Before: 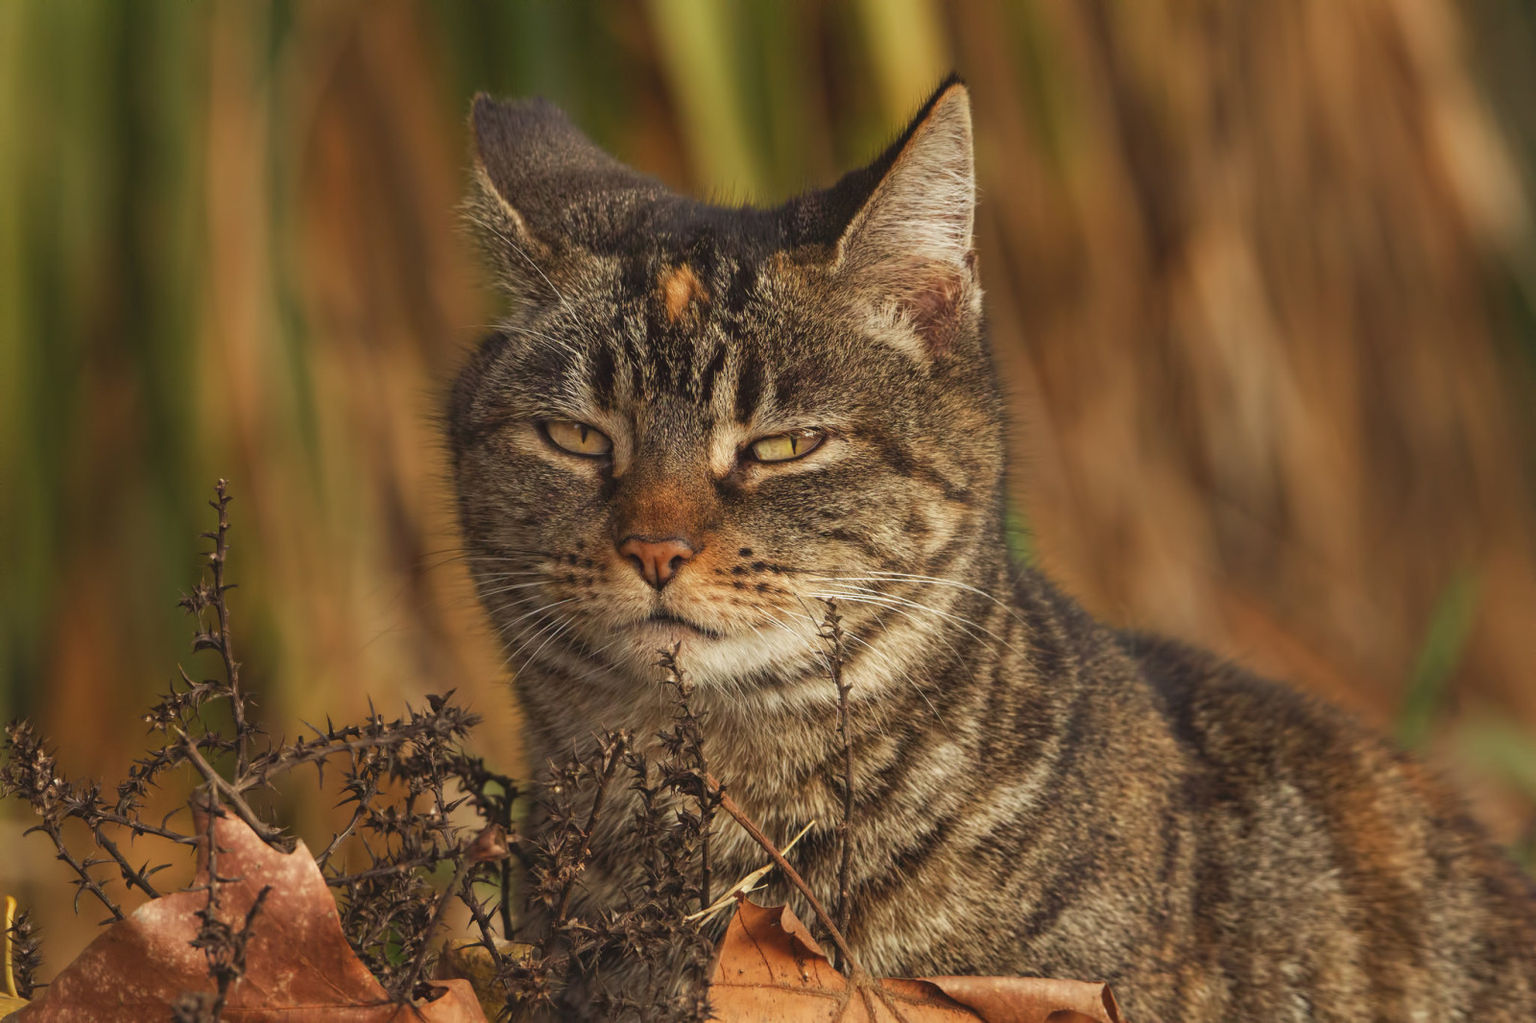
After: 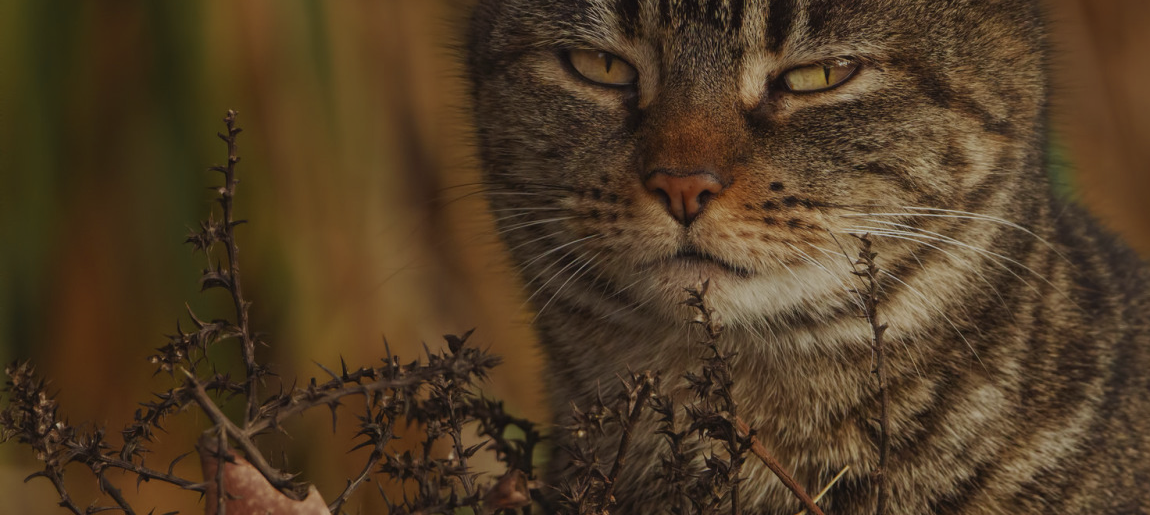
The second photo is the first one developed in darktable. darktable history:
exposure: exposure -0.912 EV, compensate highlight preservation false
color zones: curves: ch0 [(0.035, 0.242) (0.25, 0.5) (0.384, 0.214) (0.488, 0.255) (0.75, 0.5)]; ch1 [(0.063, 0.379) (0.25, 0.5) (0.354, 0.201) (0.489, 0.085) (0.729, 0.271)]; ch2 [(0.25, 0.5) (0.38, 0.517) (0.442, 0.51) (0.735, 0.456)]
crop: top 36.559%, right 28.068%, bottom 15.061%
